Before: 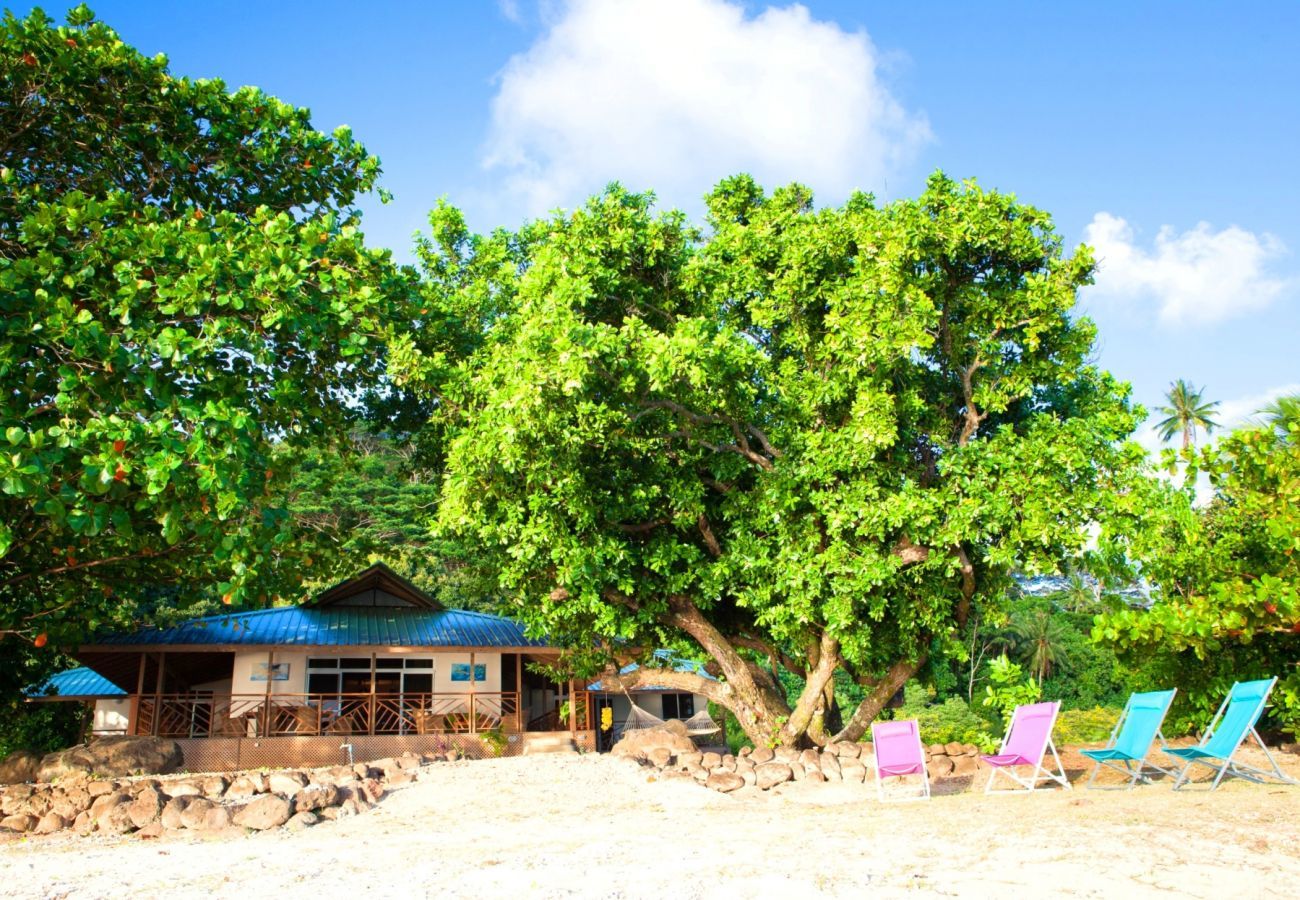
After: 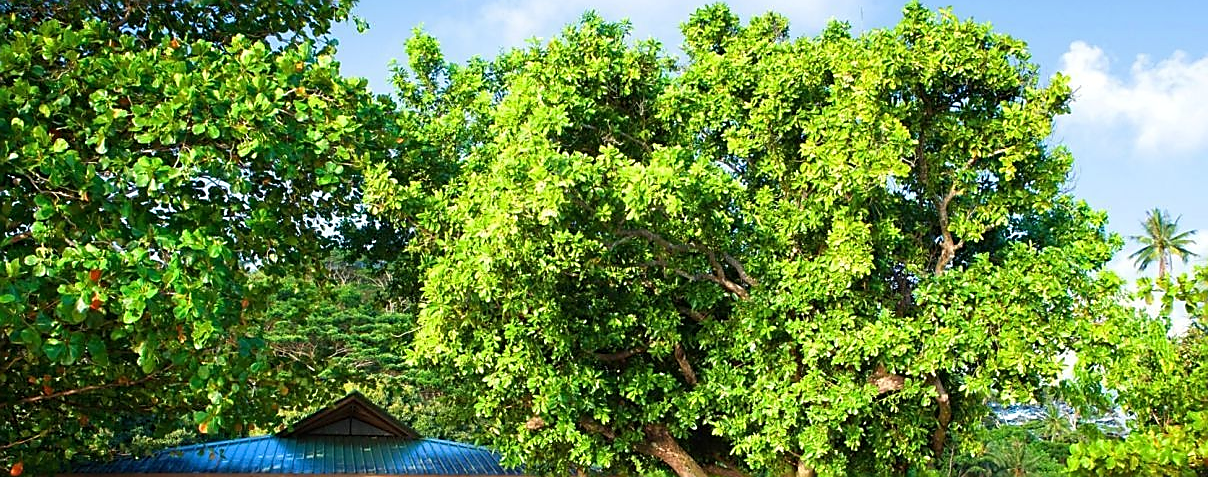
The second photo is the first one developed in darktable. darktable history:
crop: left 1.848%, top 19.108%, right 5.199%, bottom 27.864%
sharpen: radius 1.388, amount 1.253, threshold 0.708
tone equalizer: edges refinement/feathering 500, mask exposure compensation -1.57 EV, preserve details no
